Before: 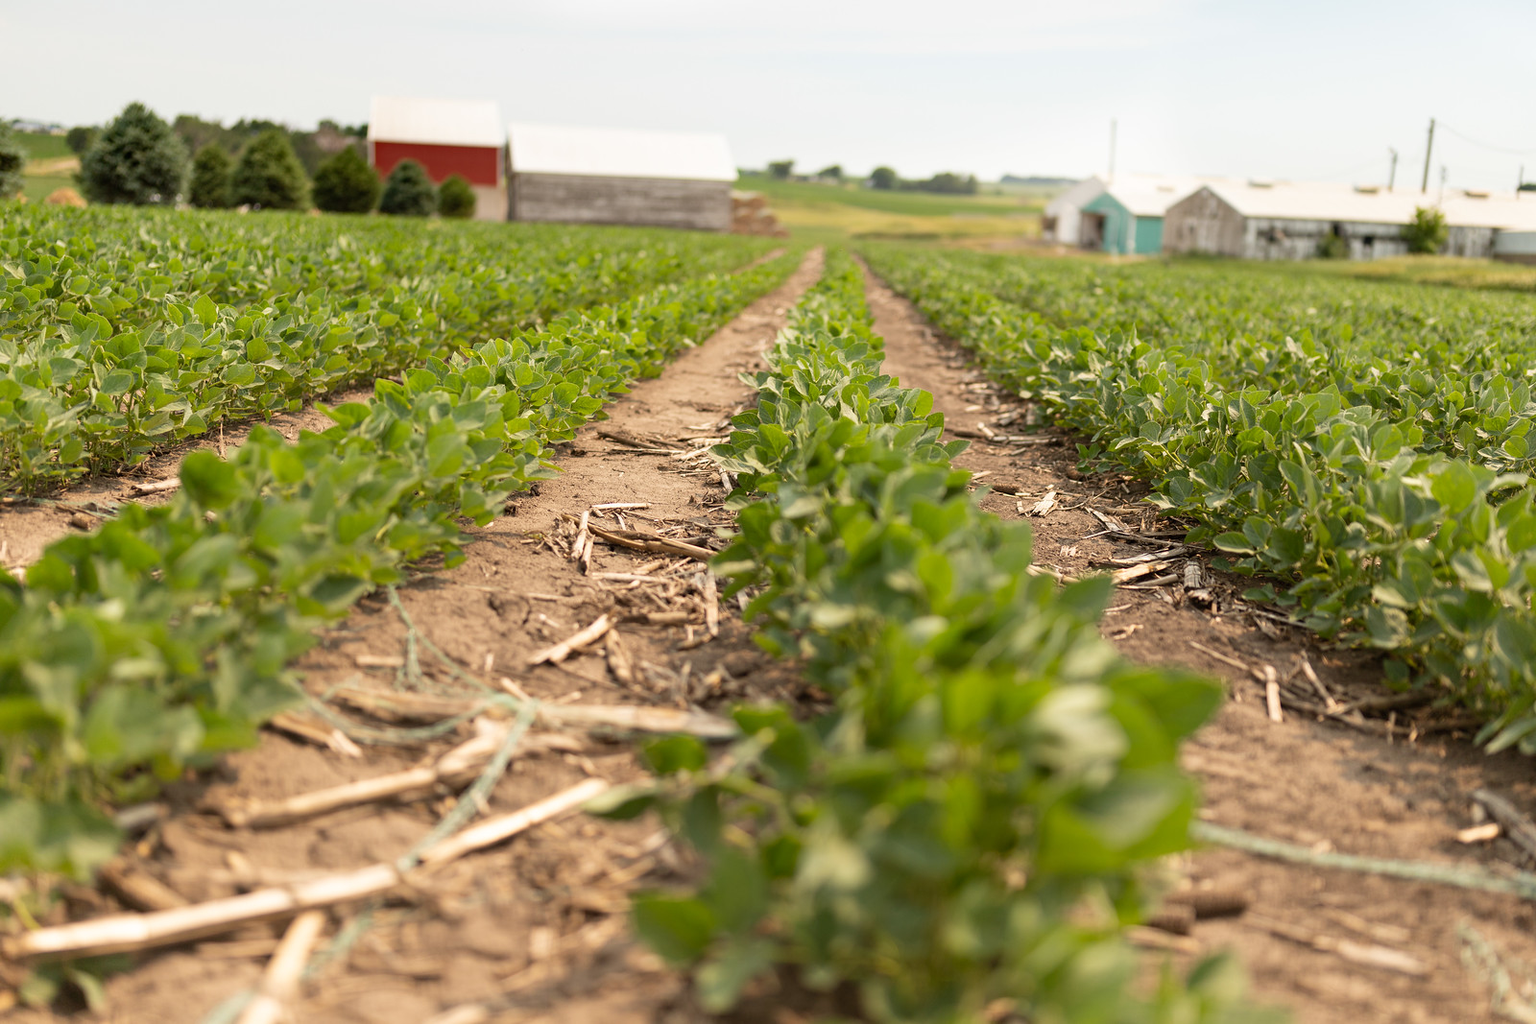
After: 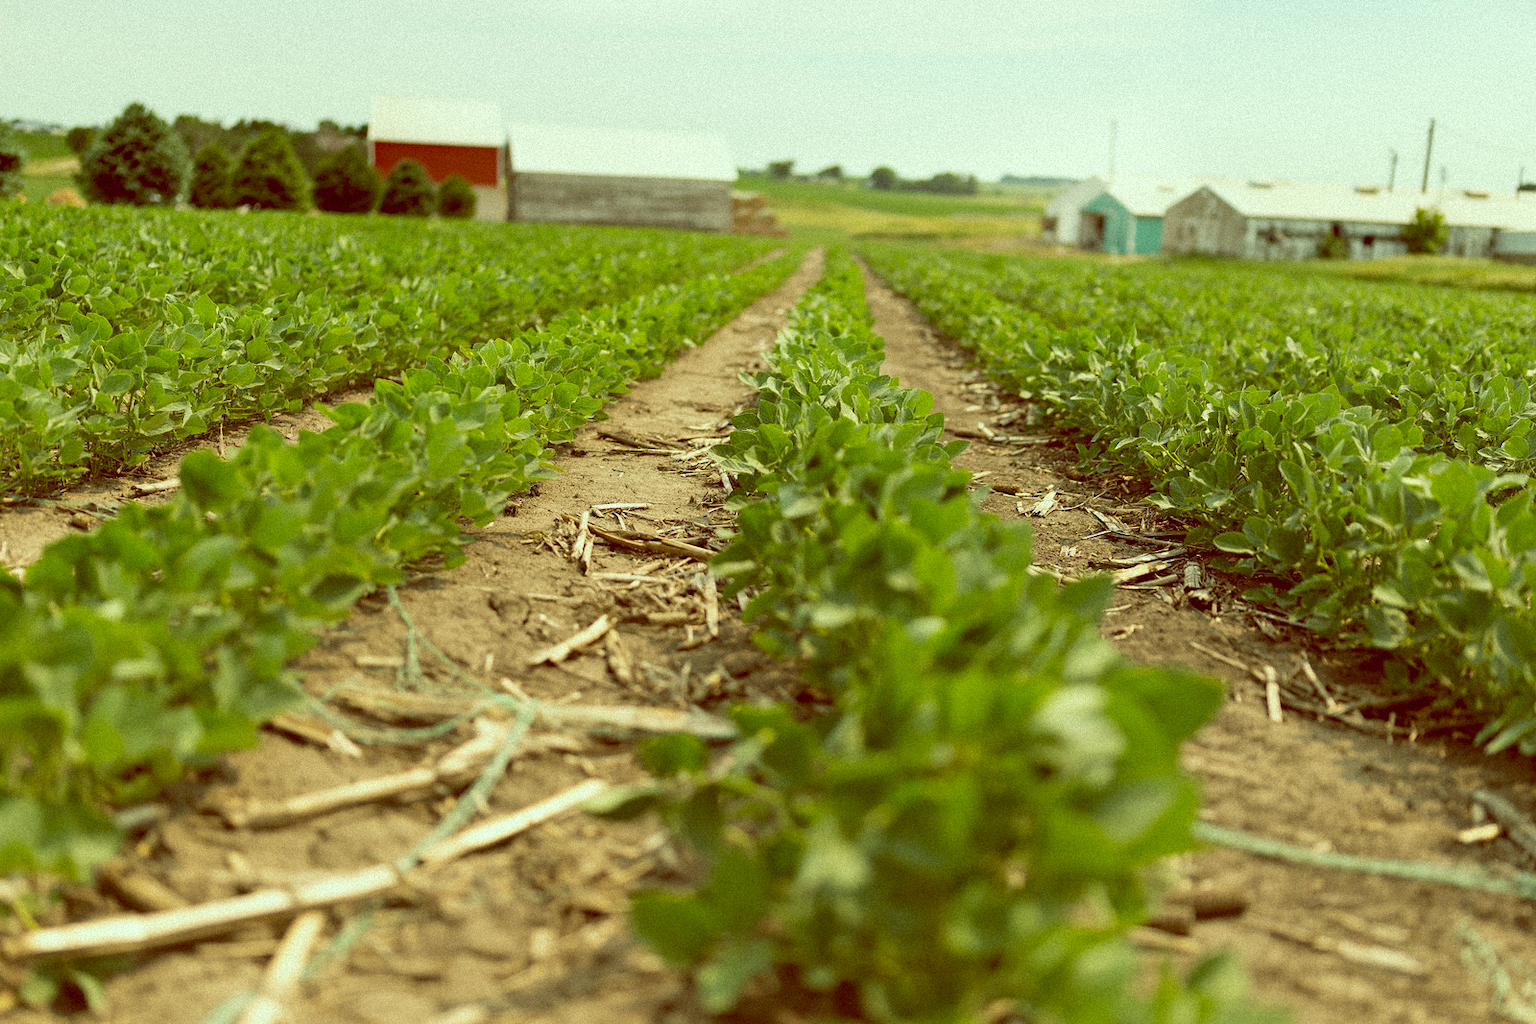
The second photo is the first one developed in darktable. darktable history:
grain: mid-tones bias 0%
color balance: lift [1, 1.015, 0.987, 0.985], gamma [1, 0.959, 1.042, 0.958], gain [0.927, 0.938, 1.072, 0.928], contrast 1.5%
